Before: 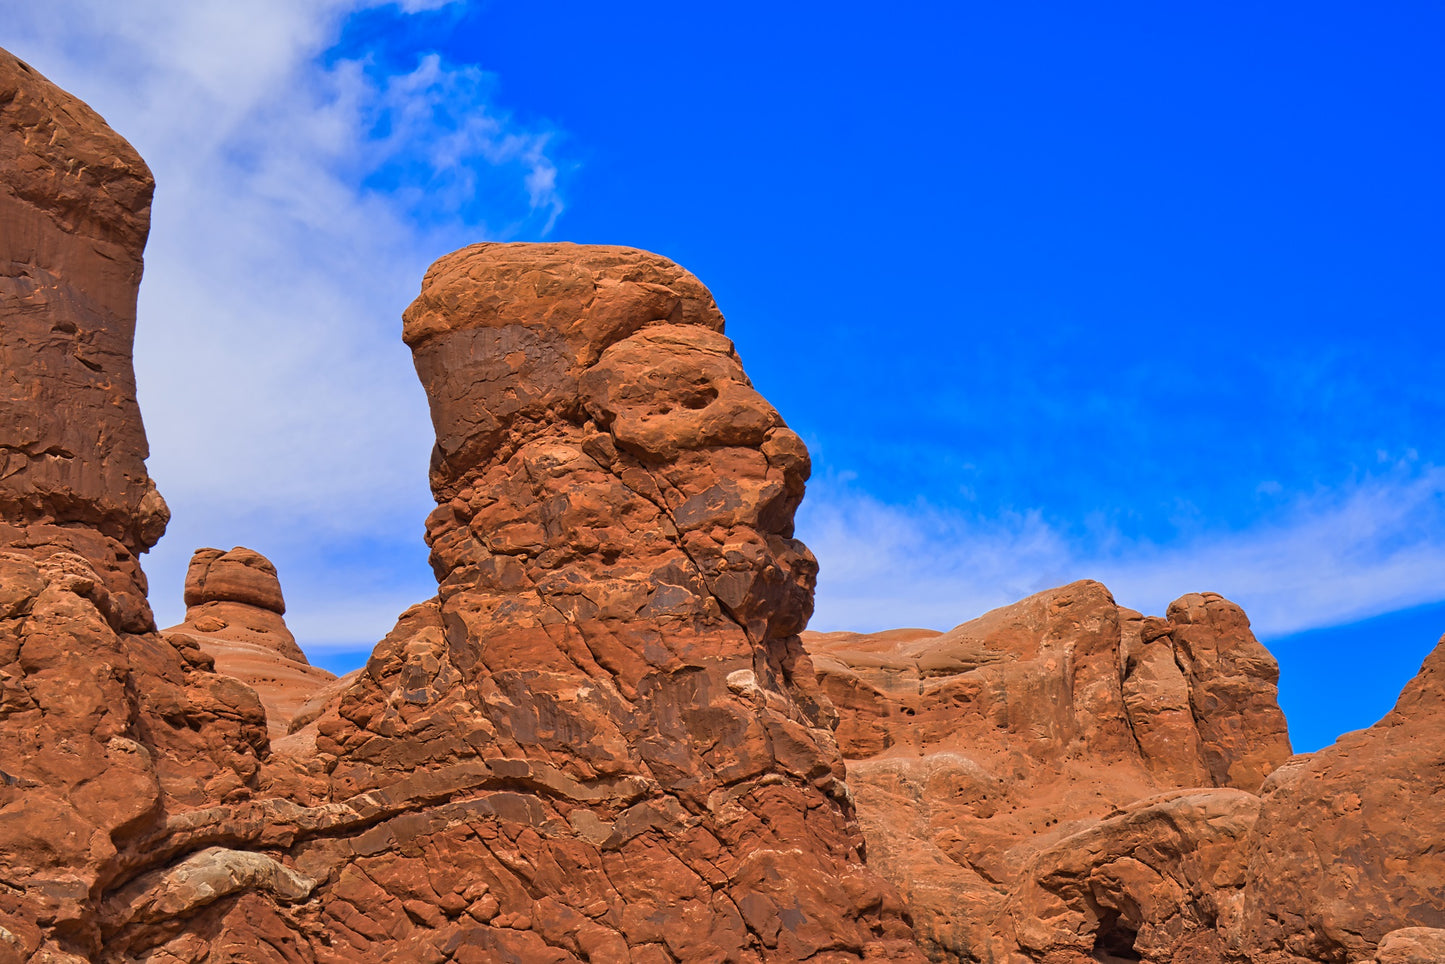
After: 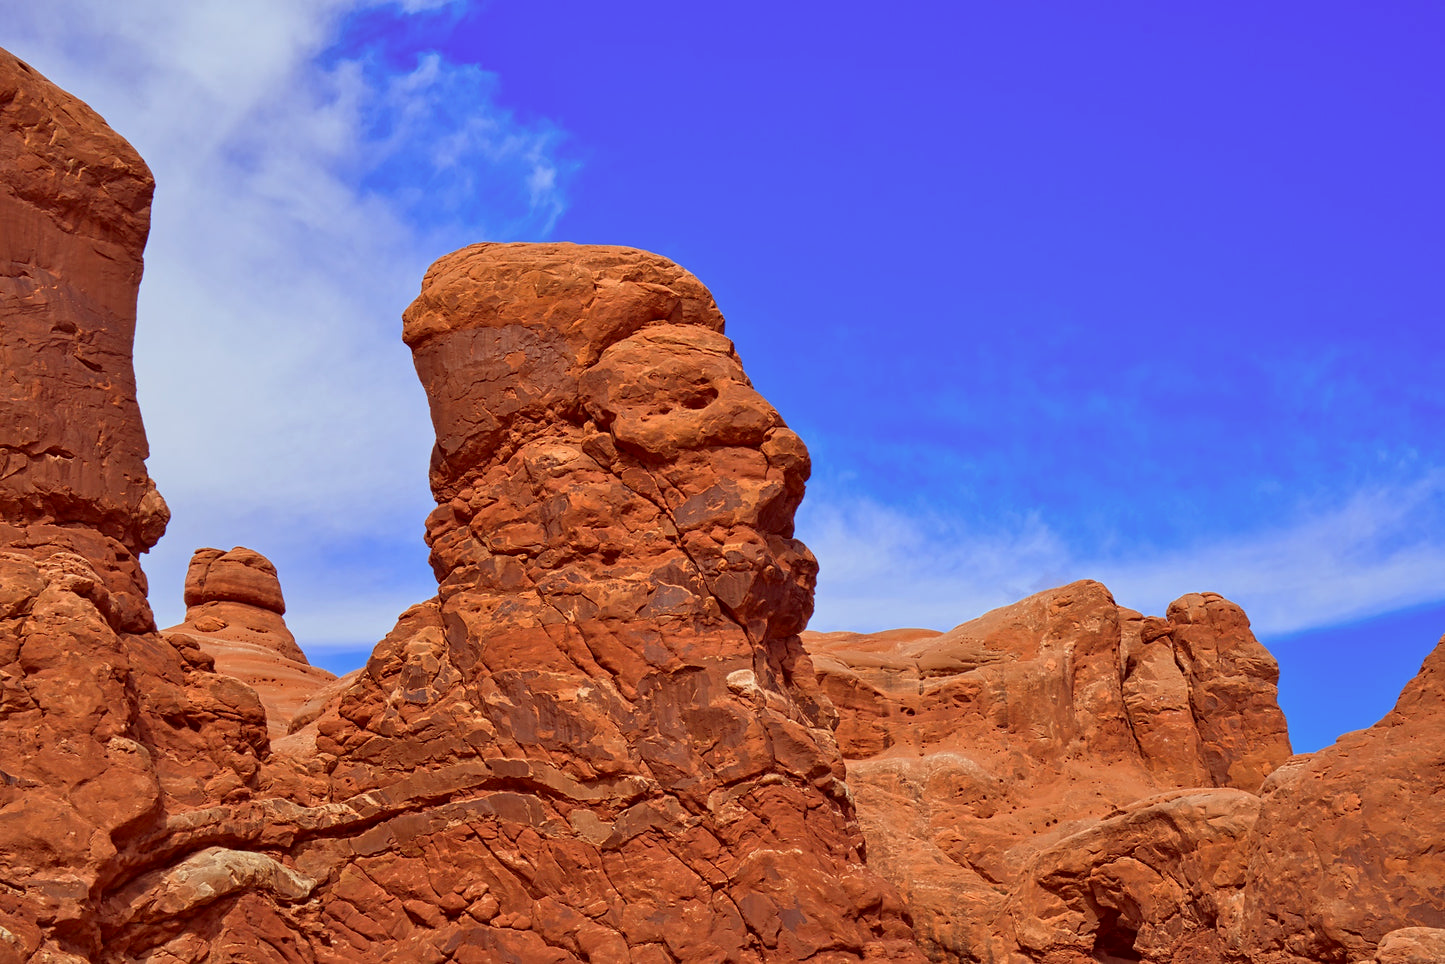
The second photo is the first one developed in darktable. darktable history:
color correction: highlights a* -7.22, highlights b* -0.147, shadows a* 20.72, shadows b* 11.74
